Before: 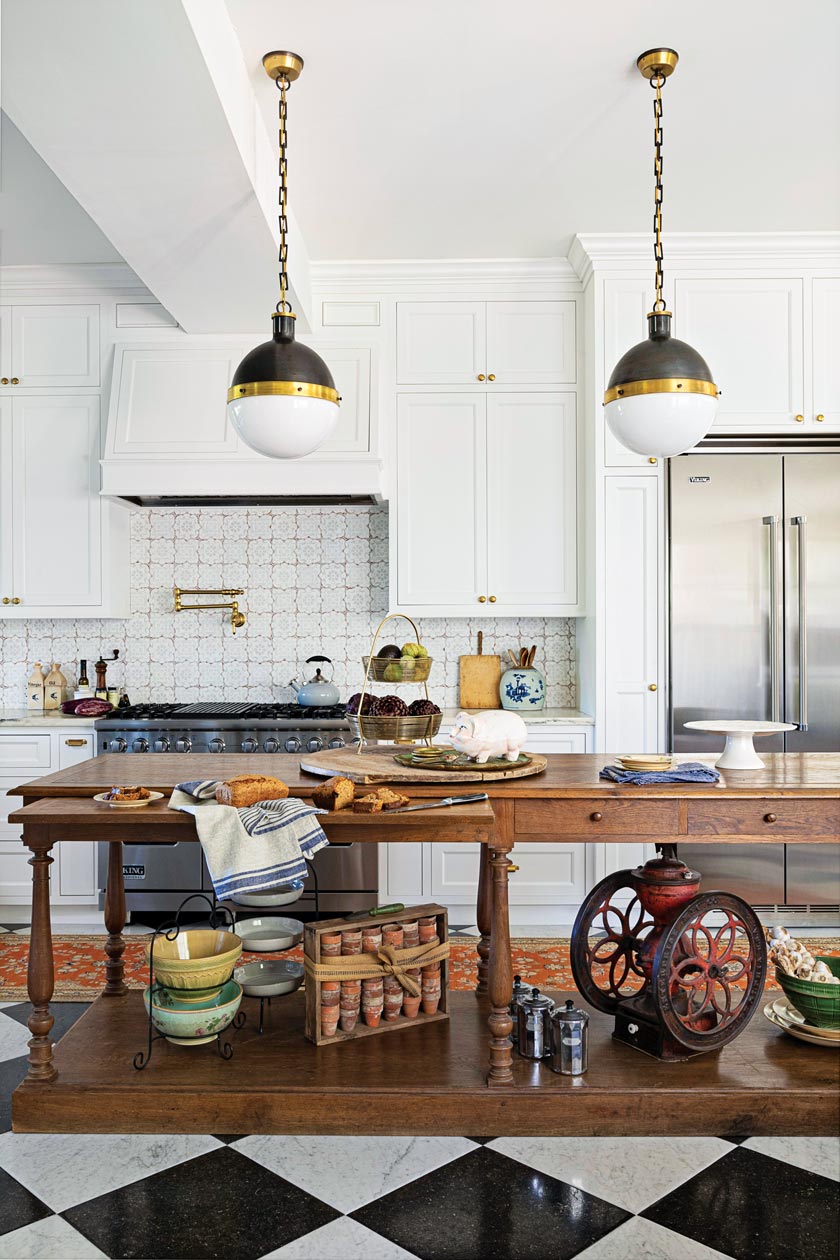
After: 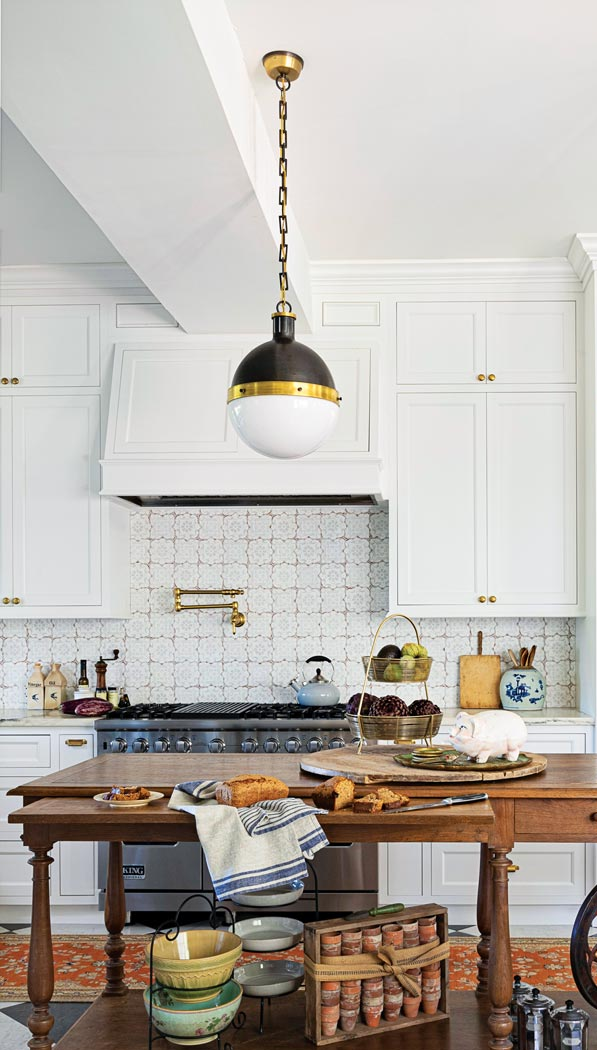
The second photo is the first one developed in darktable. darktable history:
crop: right 28.885%, bottom 16.626%
